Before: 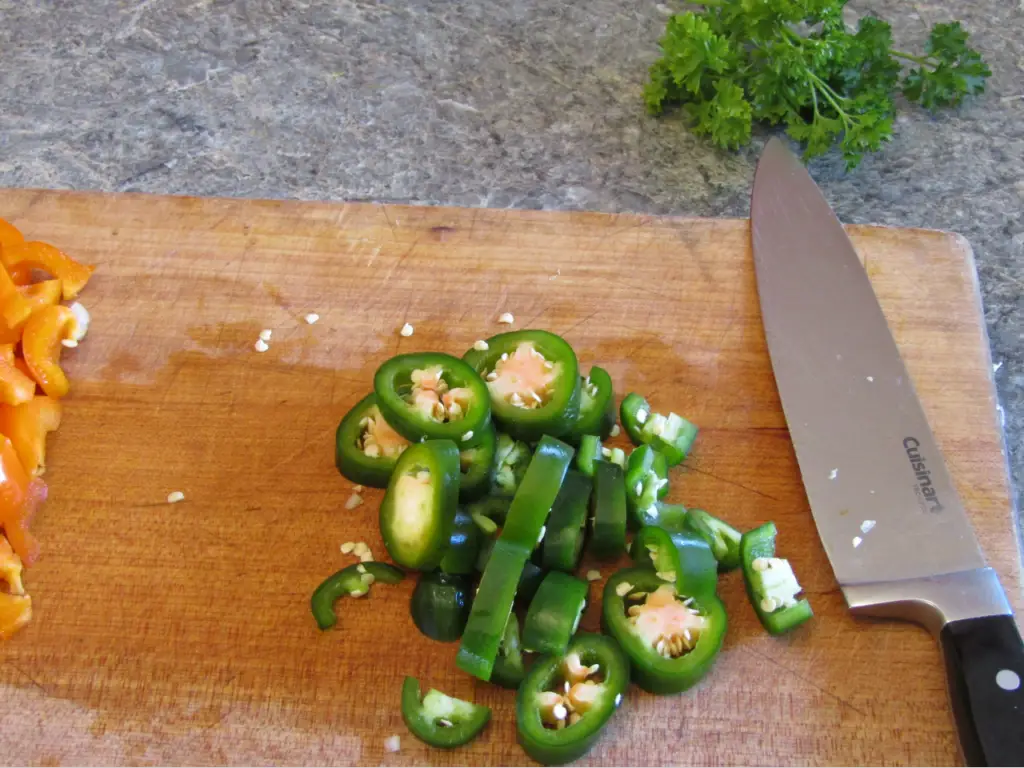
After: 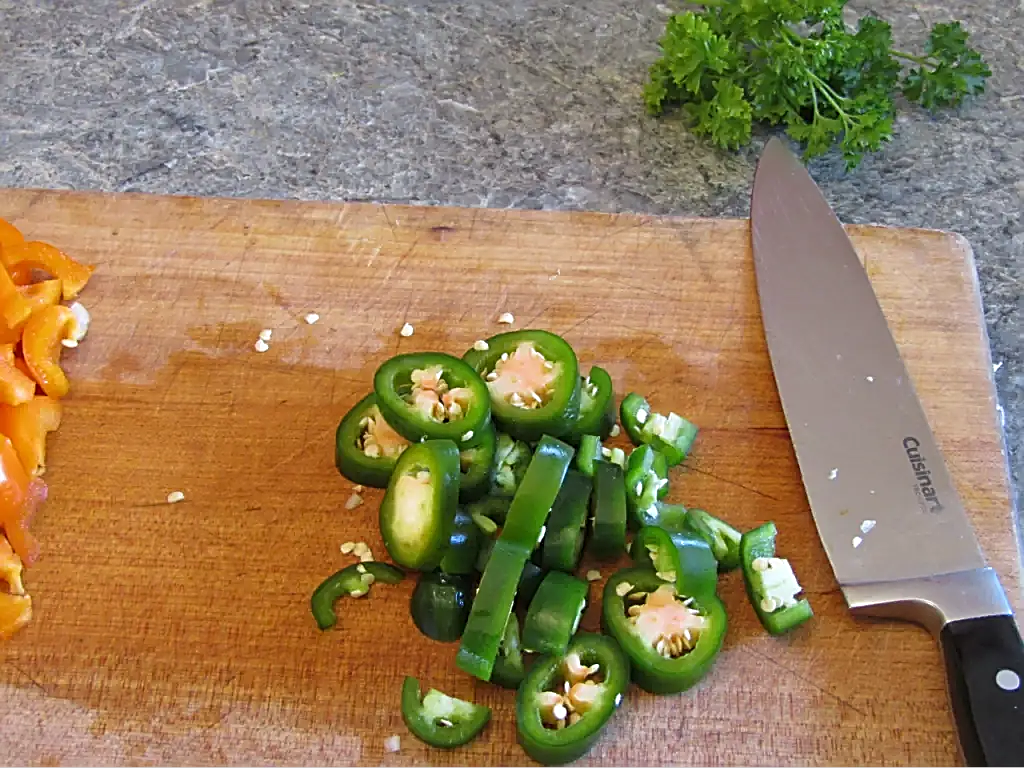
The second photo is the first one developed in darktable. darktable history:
sharpen: amount 0.988
